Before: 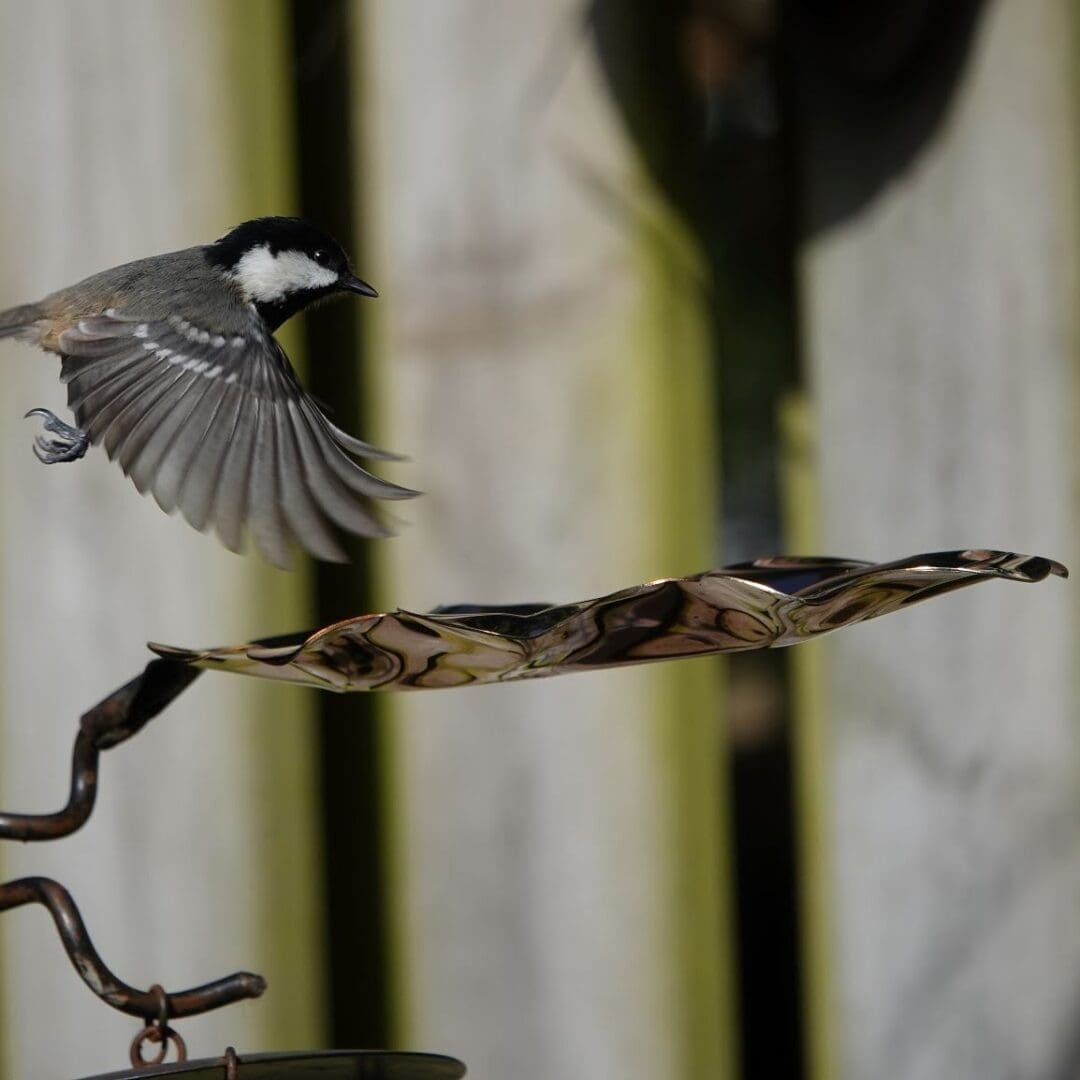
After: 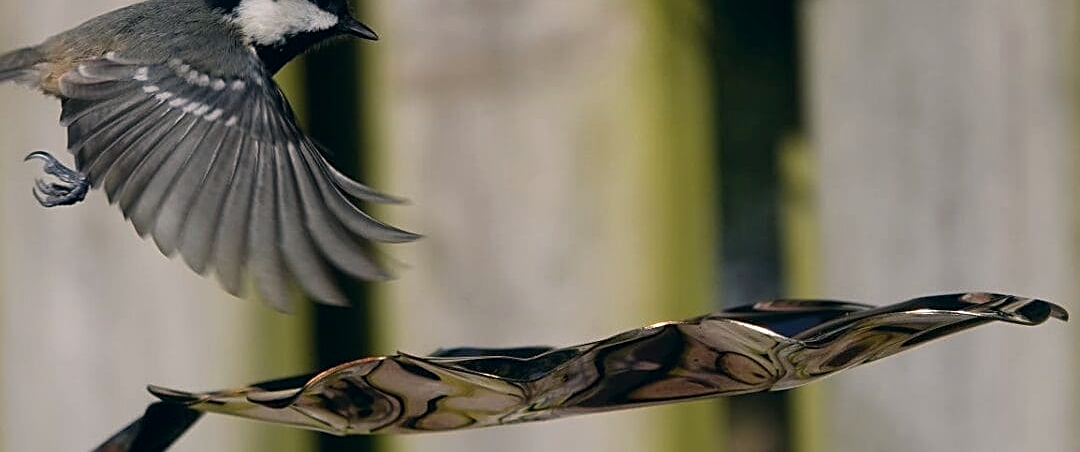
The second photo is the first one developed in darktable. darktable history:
crop and rotate: top 23.84%, bottom 34.294%
color correction: highlights a* 5.38, highlights b* 5.3, shadows a* -4.26, shadows b* -5.11
sharpen: on, module defaults
